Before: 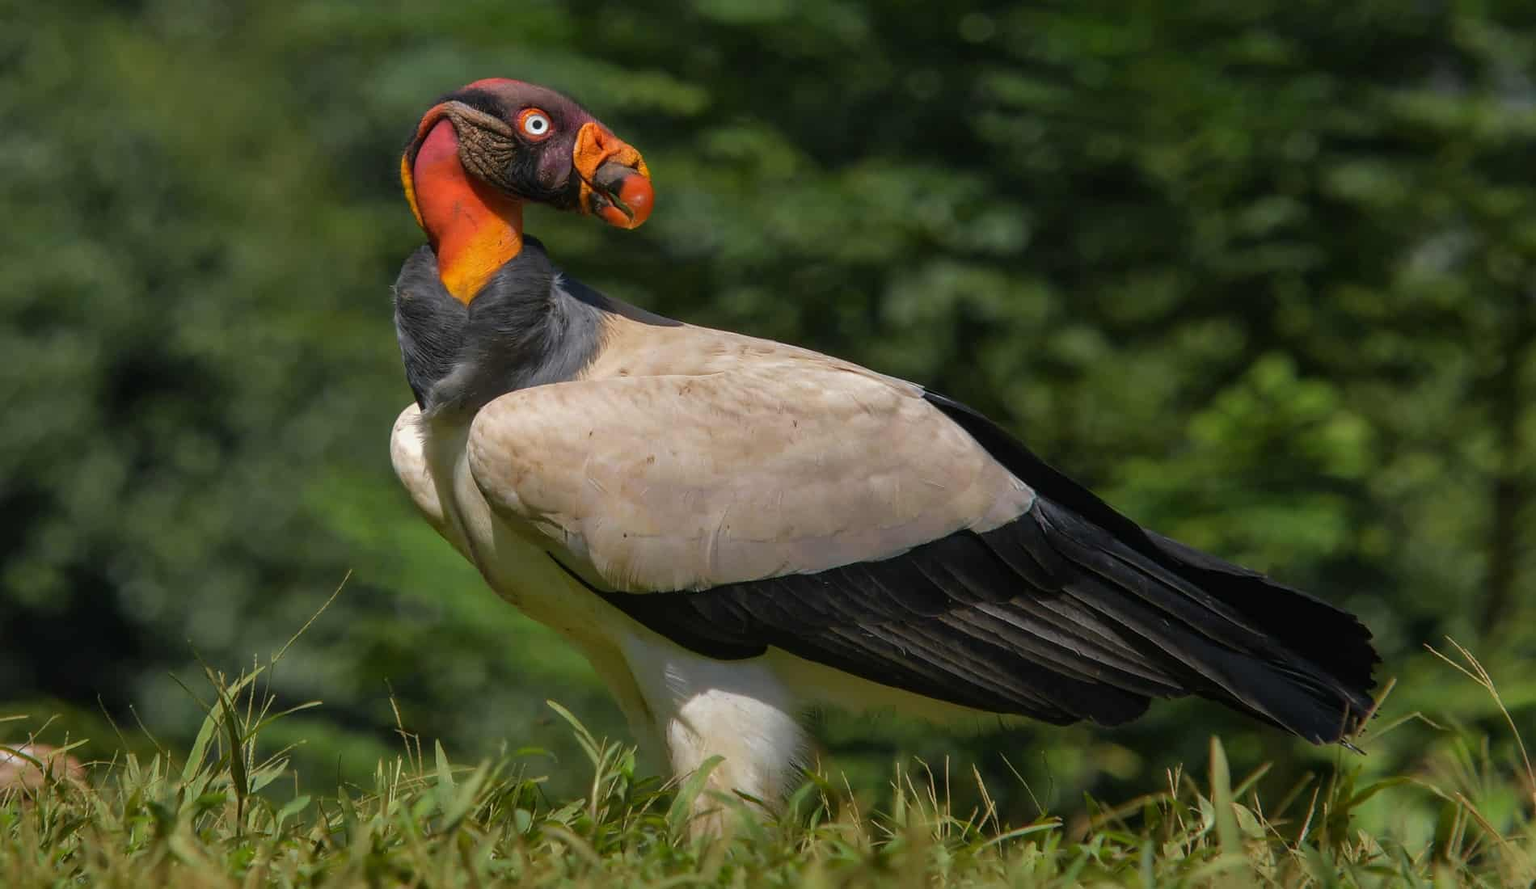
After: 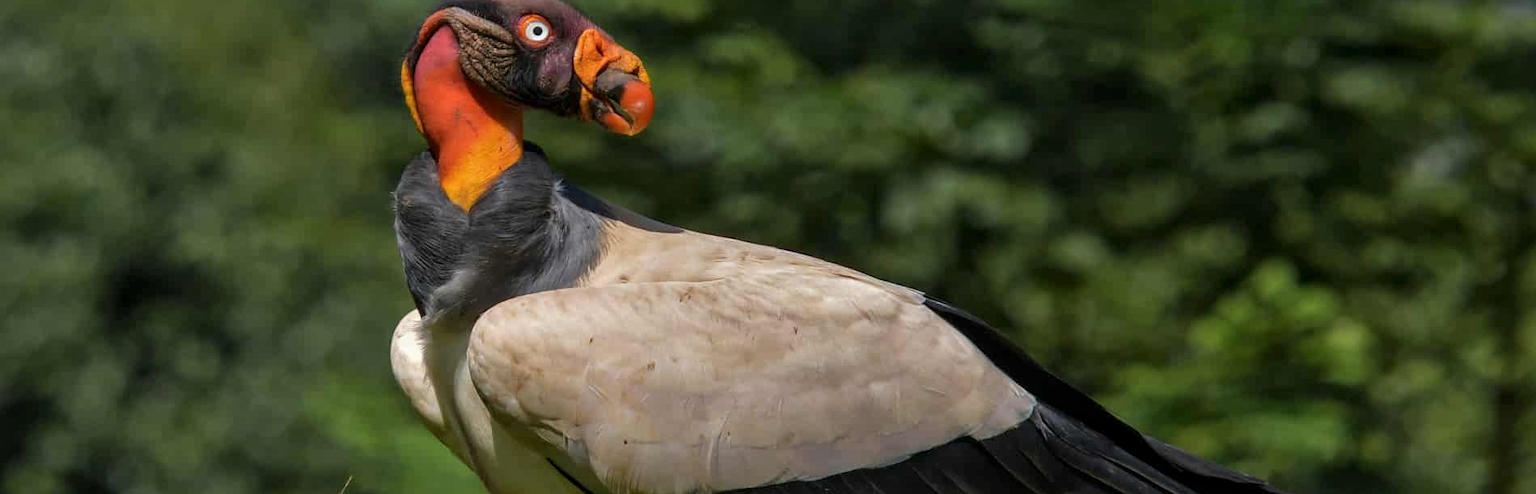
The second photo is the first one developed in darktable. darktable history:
local contrast: mode bilateral grid, contrast 30, coarseness 24, midtone range 0.2
crop and rotate: top 10.591%, bottom 33.78%
